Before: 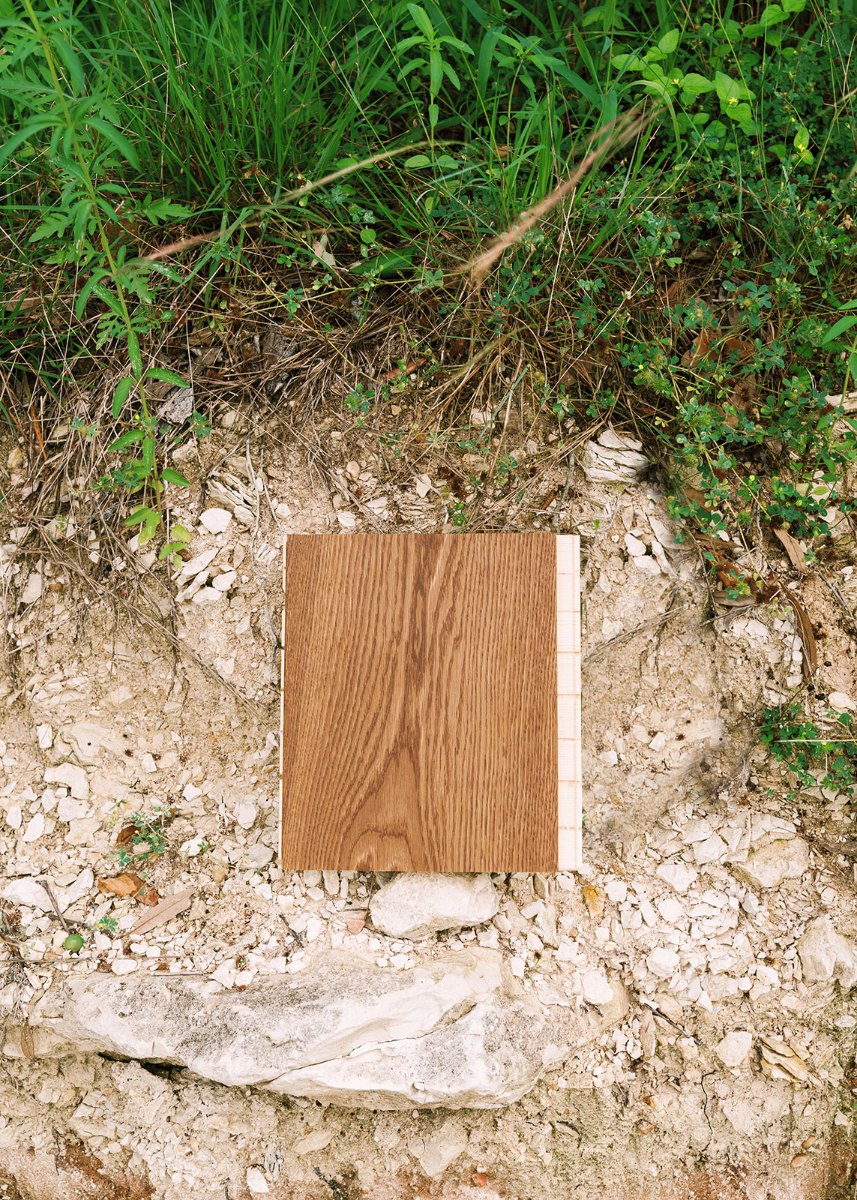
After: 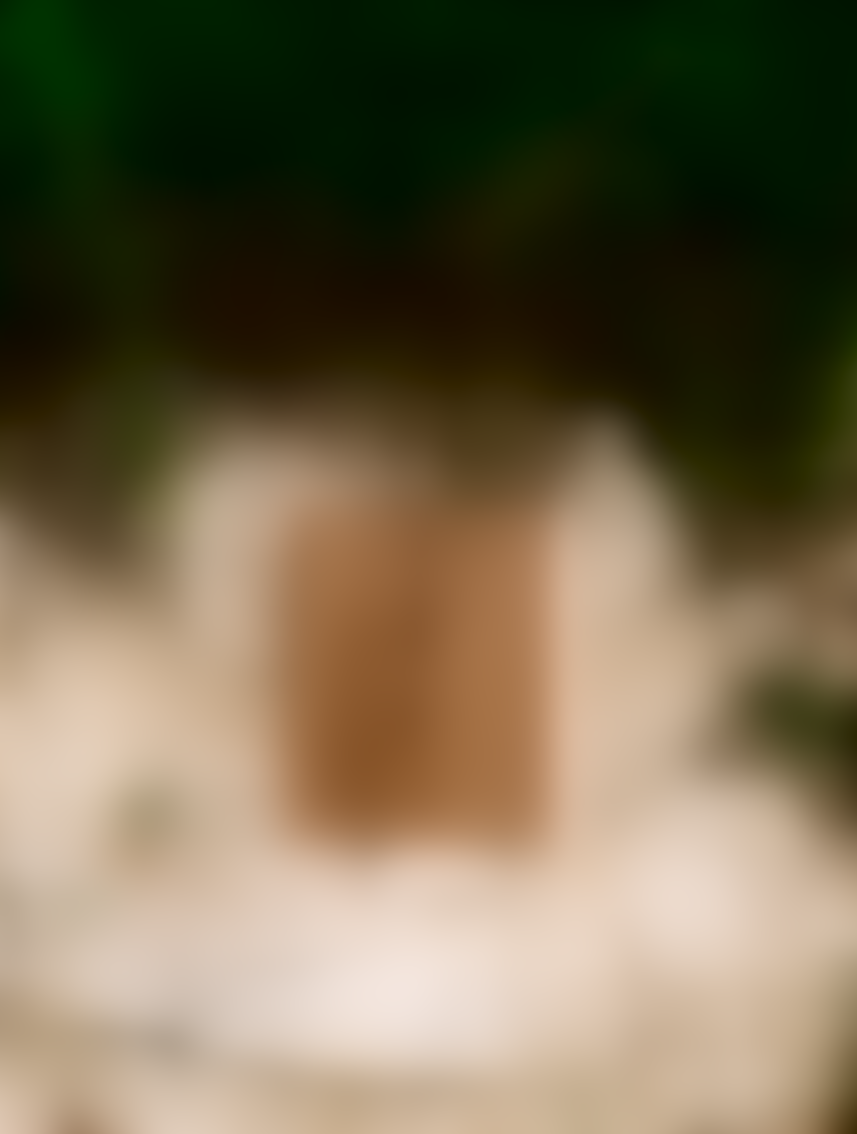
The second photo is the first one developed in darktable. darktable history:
lowpass: radius 31.92, contrast 1.72, brightness -0.98, saturation 0.94
haze removal: compatibility mode true, adaptive false
crop and rotate: top 2.479%, bottom 3.018%
